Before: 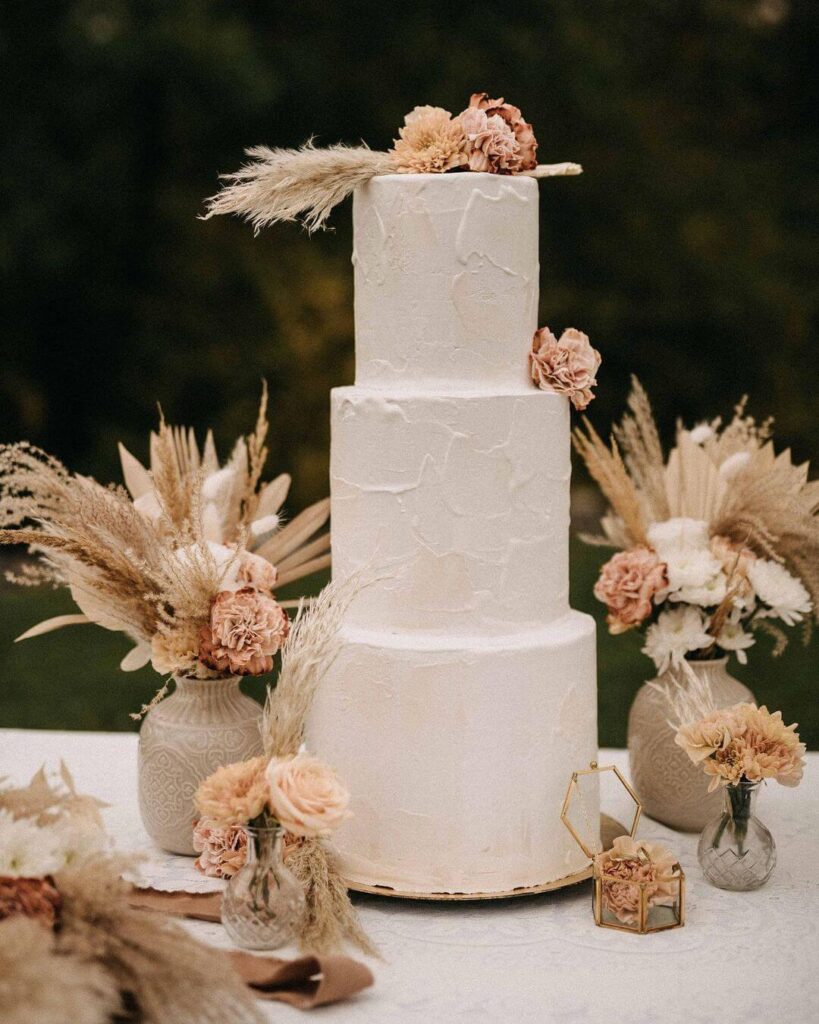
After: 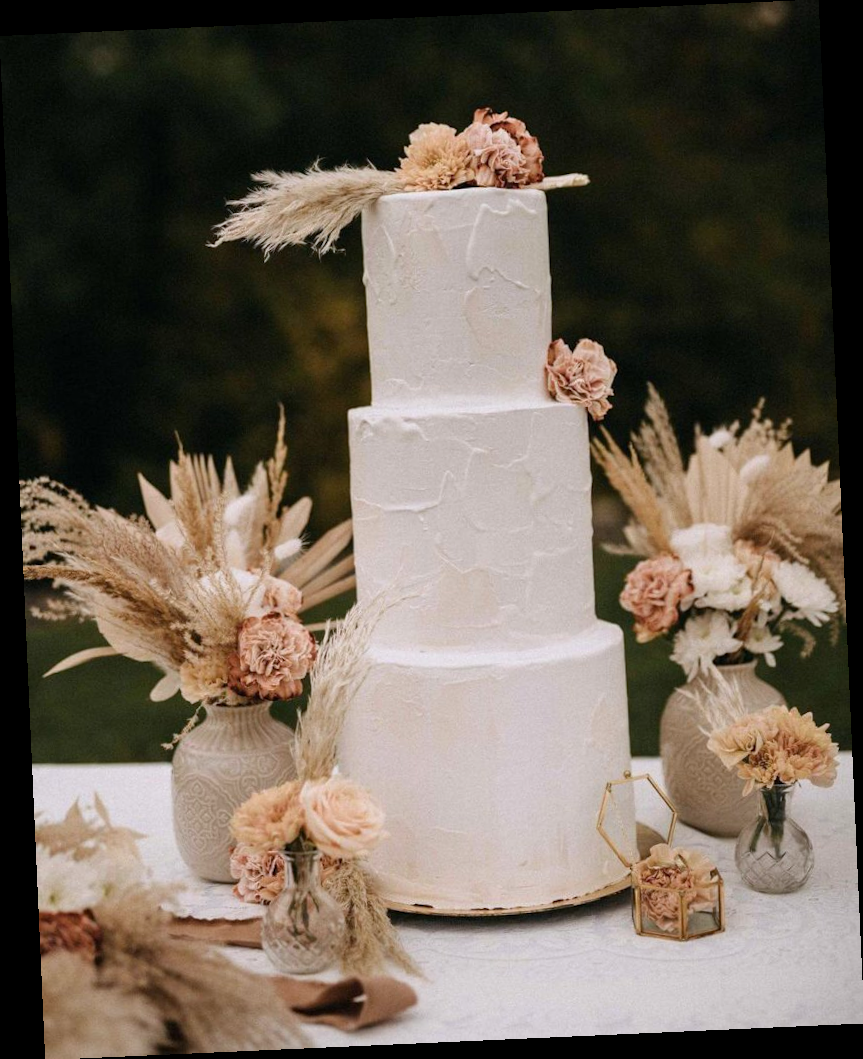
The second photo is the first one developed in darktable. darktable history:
white balance: red 0.983, blue 1.036
rotate and perspective: rotation -2.56°, automatic cropping off
